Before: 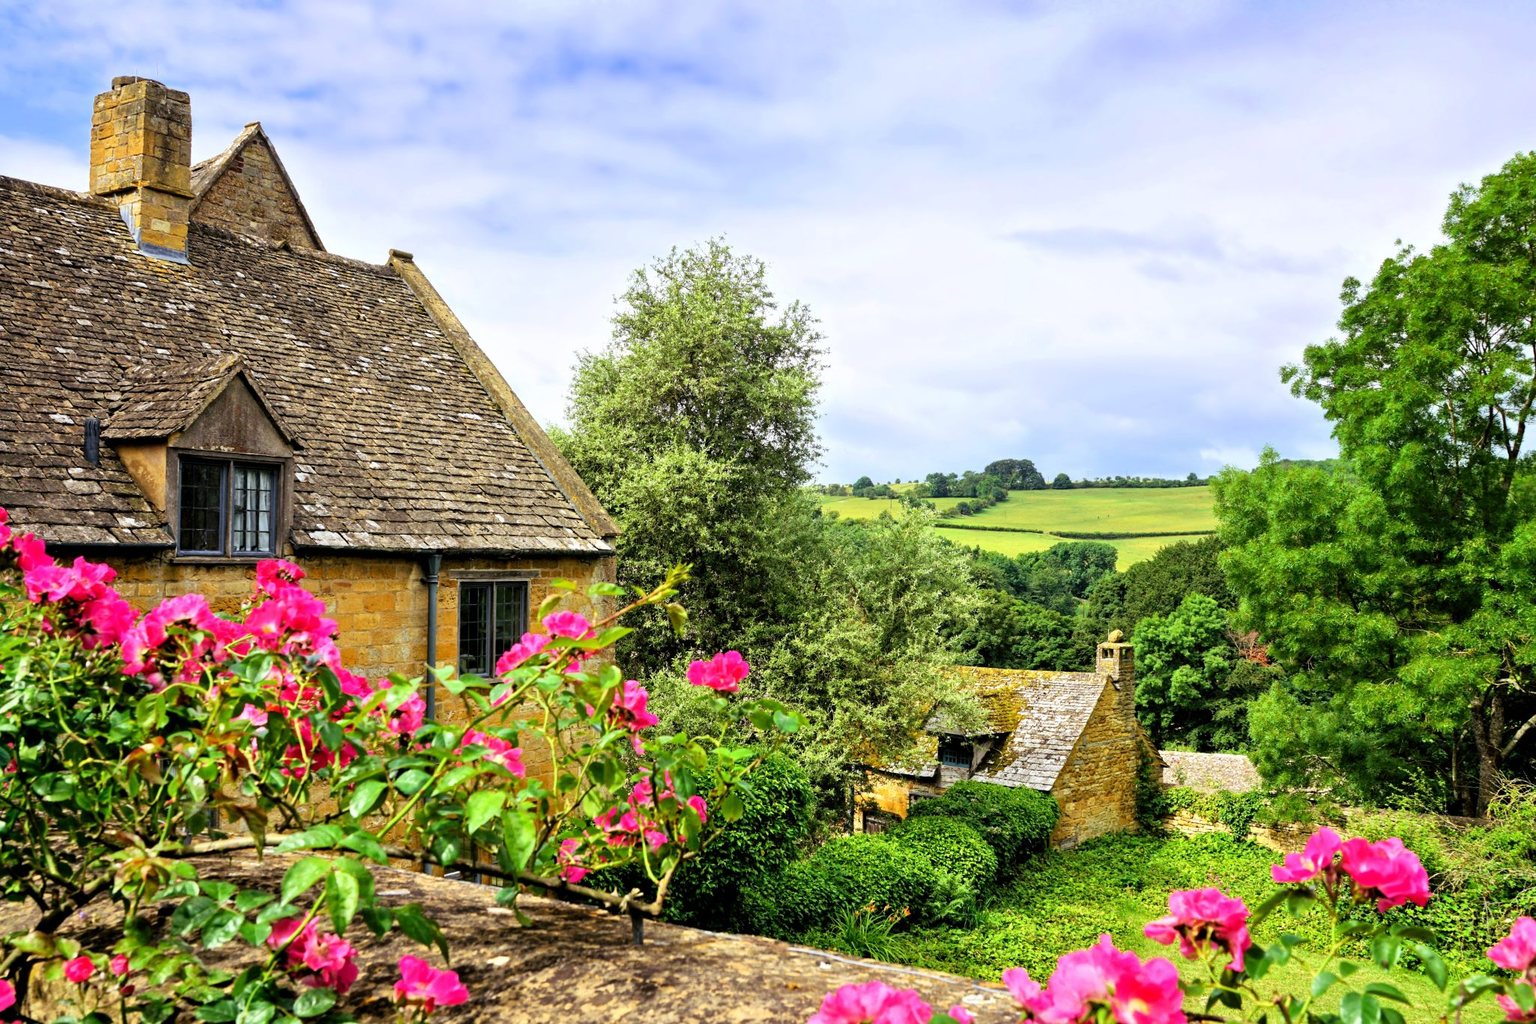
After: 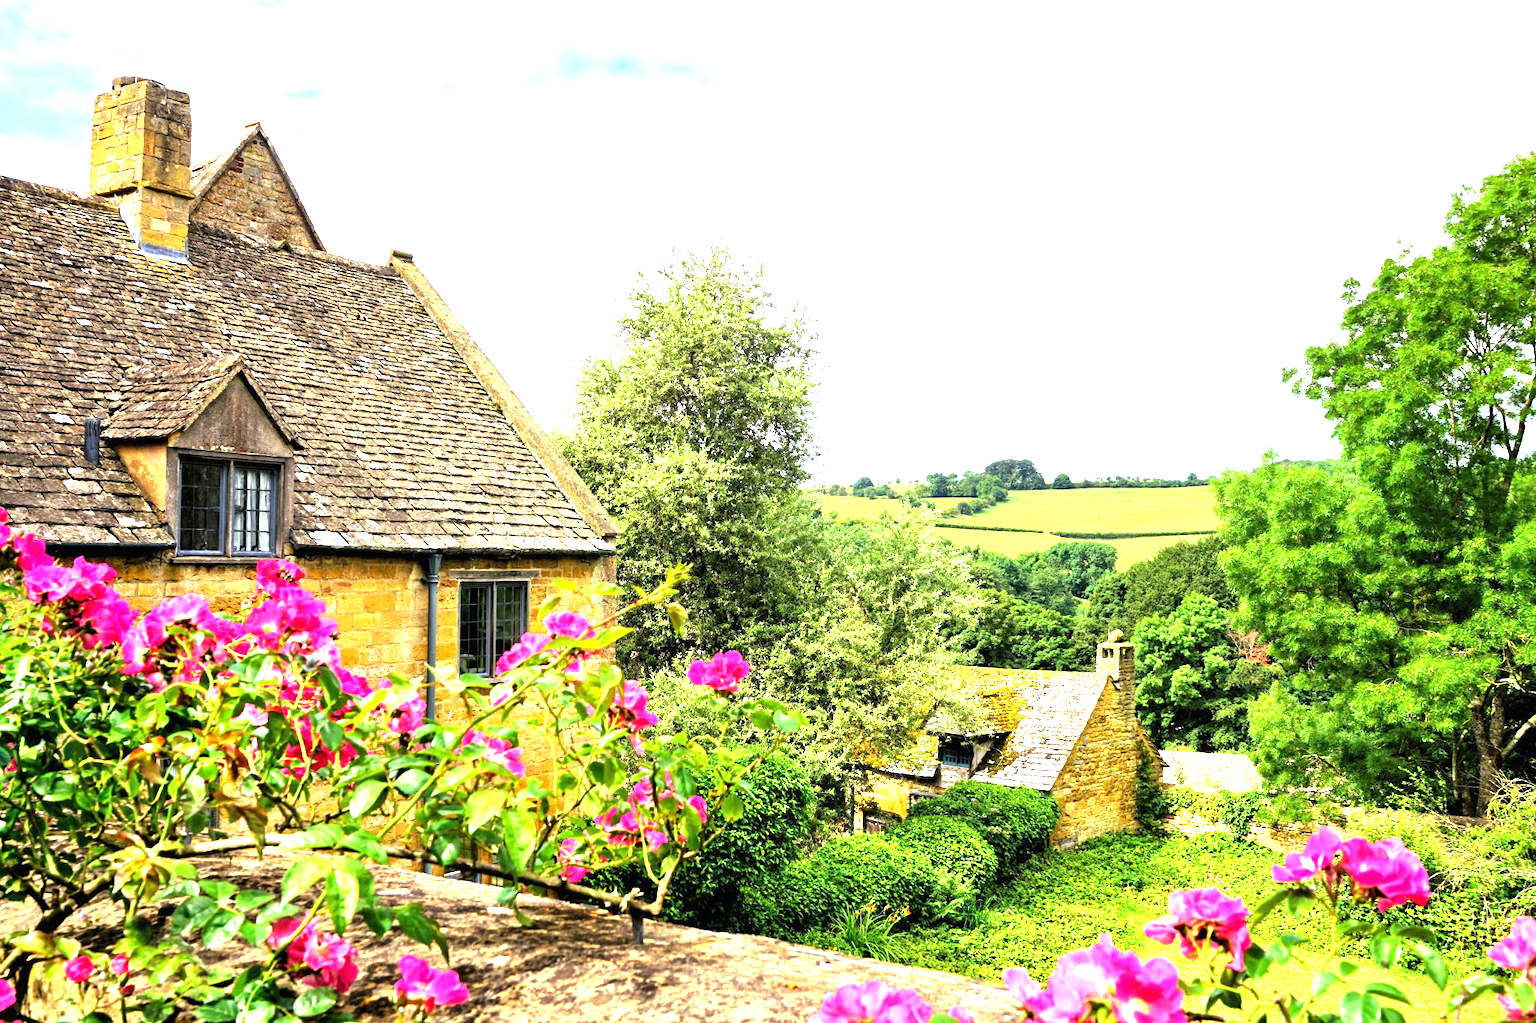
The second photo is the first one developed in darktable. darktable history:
exposure: black level correction 0, exposure 1.389 EV, compensate highlight preservation false
